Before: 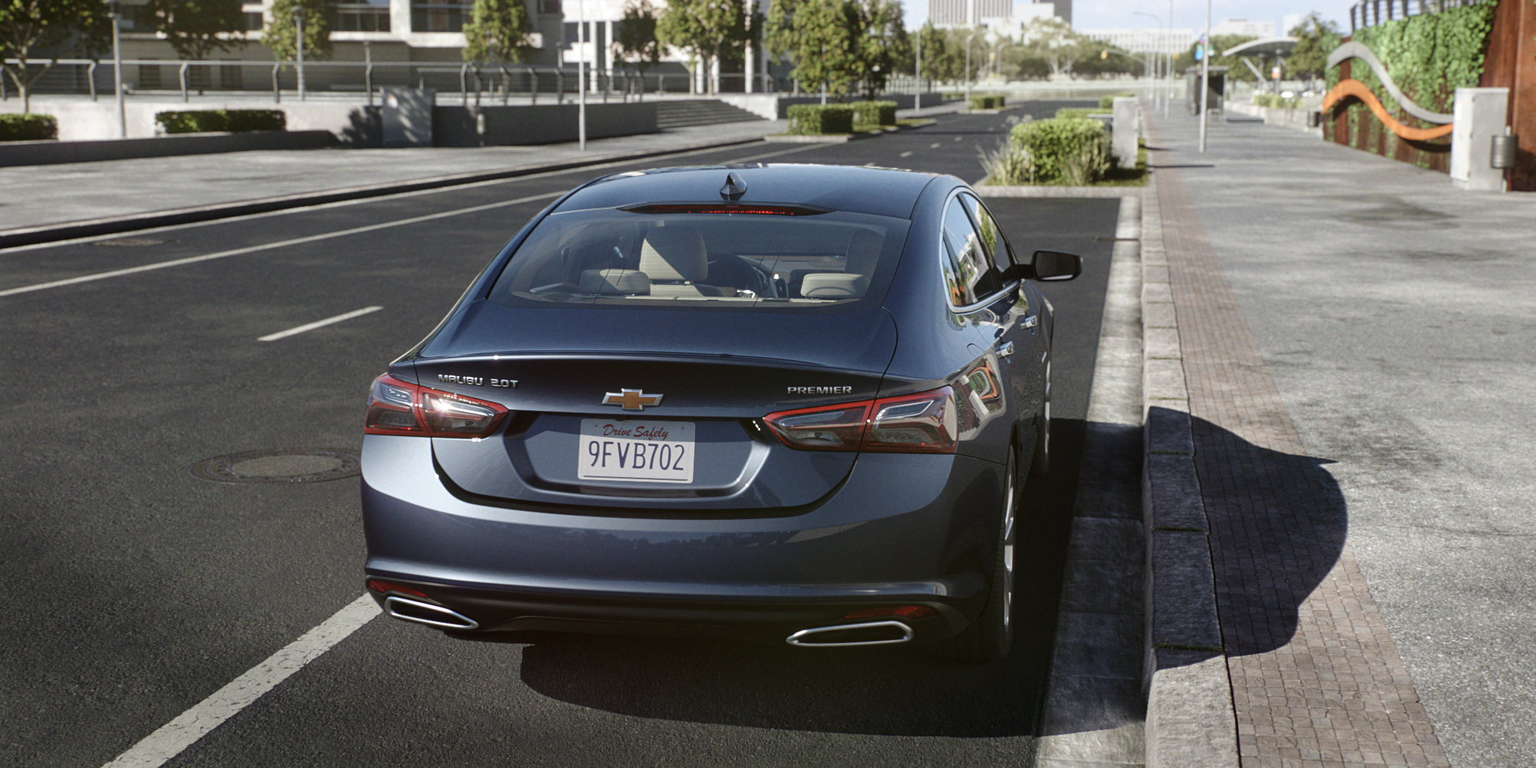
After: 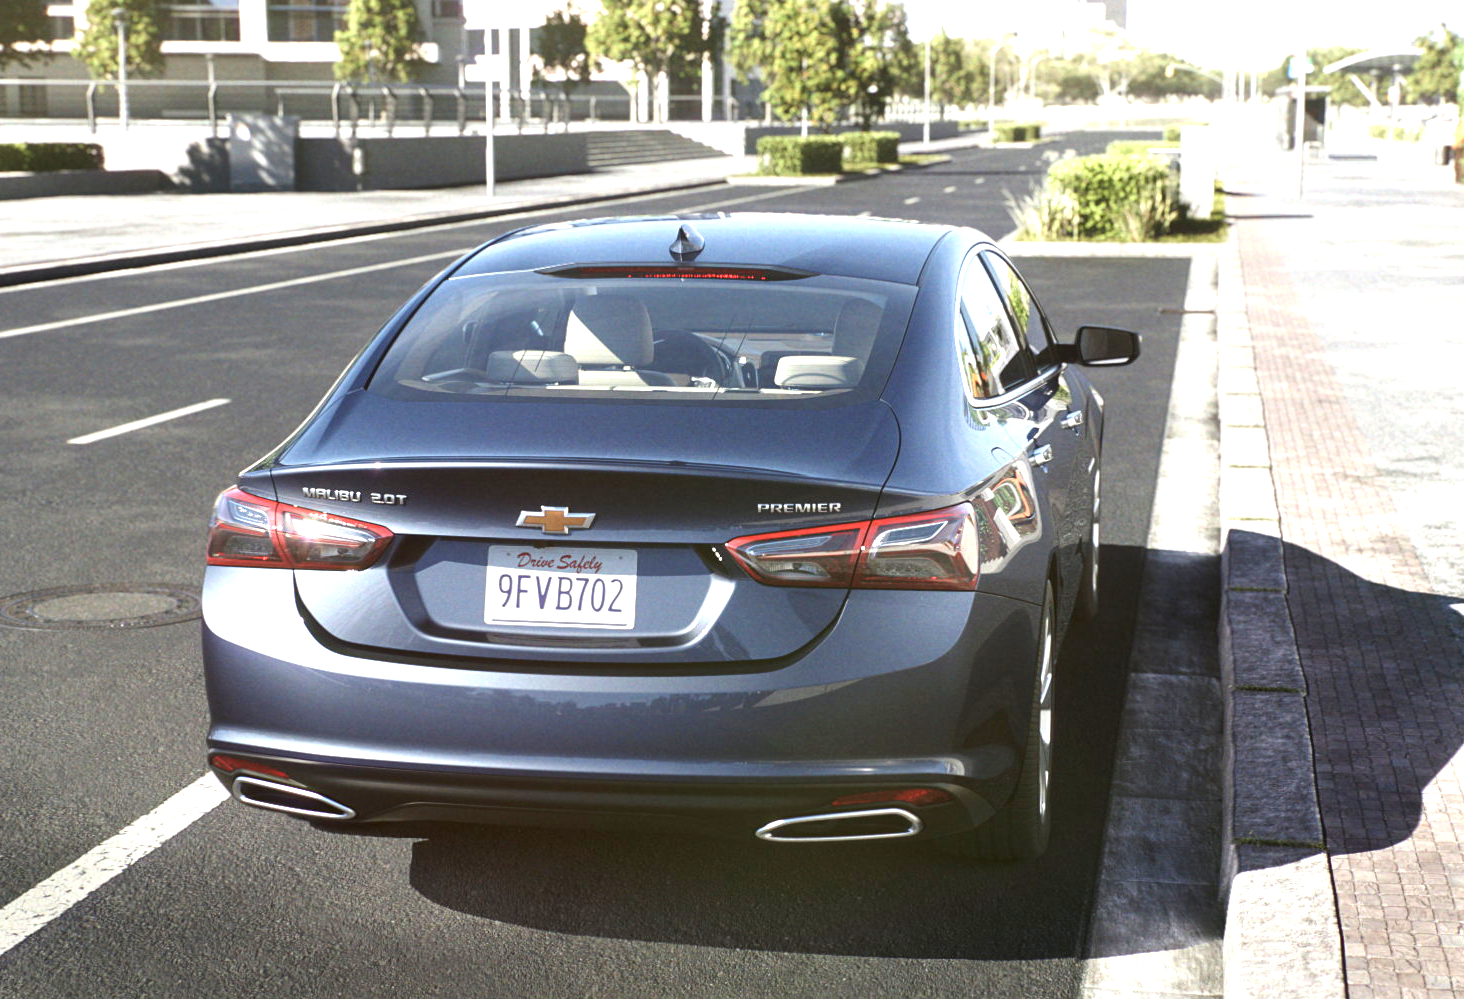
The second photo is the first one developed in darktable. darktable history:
crop: left 13.443%, right 13.31%
exposure: black level correction 0, exposure 1.5 EV, compensate exposure bias true, compensate highlight preservation false
